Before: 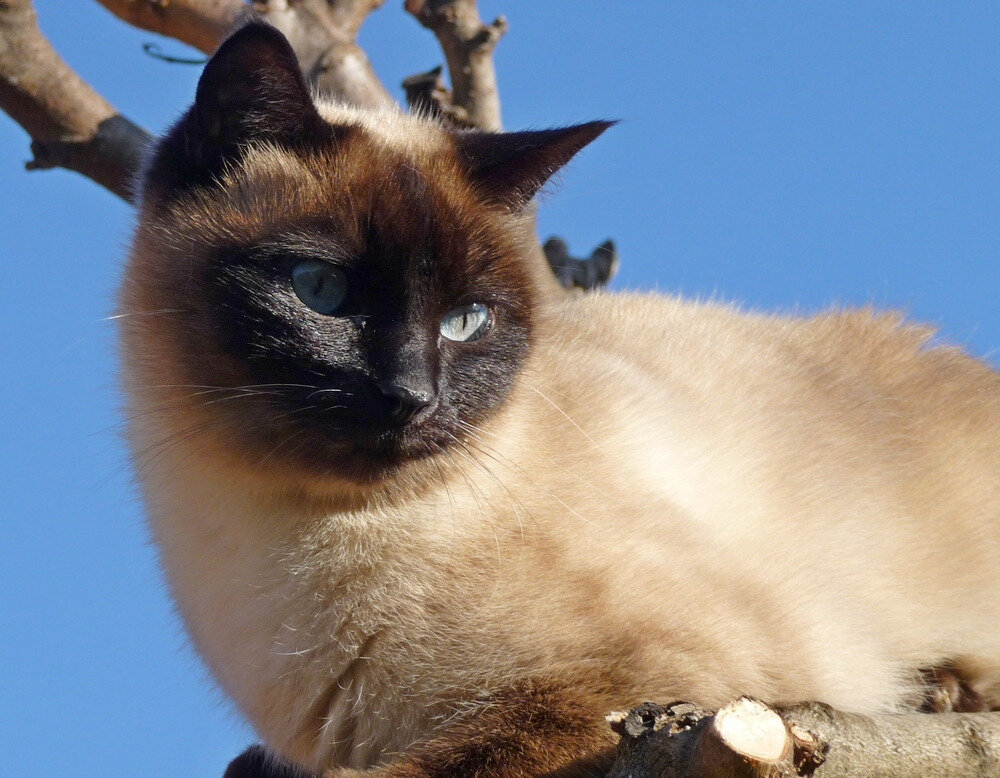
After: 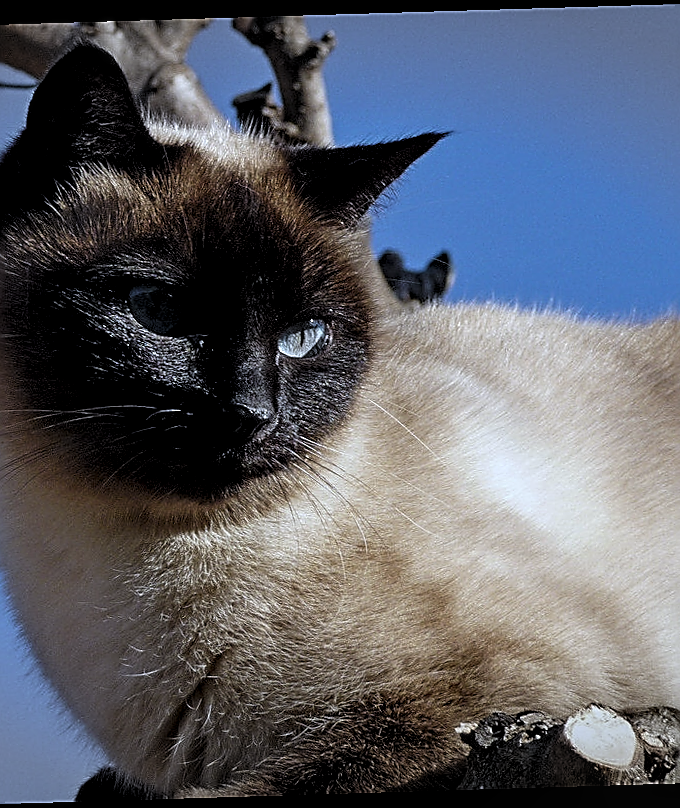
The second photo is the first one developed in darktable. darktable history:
crop: left 16.899%, right 16.556%
levels: levels [0.116, 0.574, 1]
sharpen: radius 1.685, amount 1.294
local contrast: detail 130%
exposure: exposure -0.153 EV, compensate highlight preservation false
rotate and perspective: rotation -1.75°, automatic cropping off
white balance: red 0.926, green 1.003, blue 1.133
vignetting: fall-off start 100%, brightness -0.282, width/height ratio 1.31
